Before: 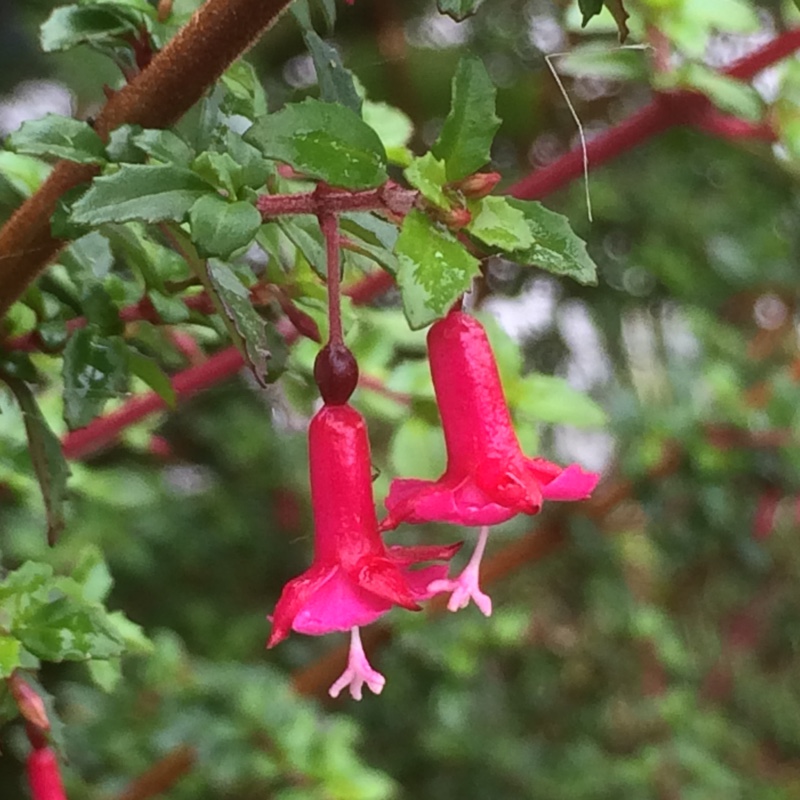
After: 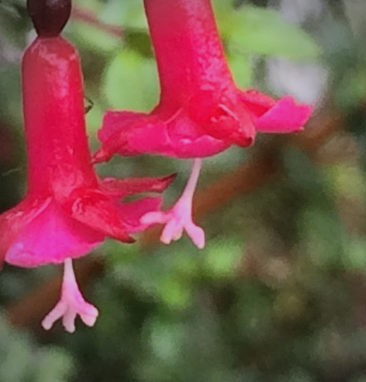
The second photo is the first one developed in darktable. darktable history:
vignetting: on, module defaults
filmic rgb: black relative exposure -7.65 EV, white relative exposure 4.56 EV, hardness 3.61, color science v6 (2022)
crop: left 35.975%, top 46.104%, right 18.182%, bottom 6.083%
